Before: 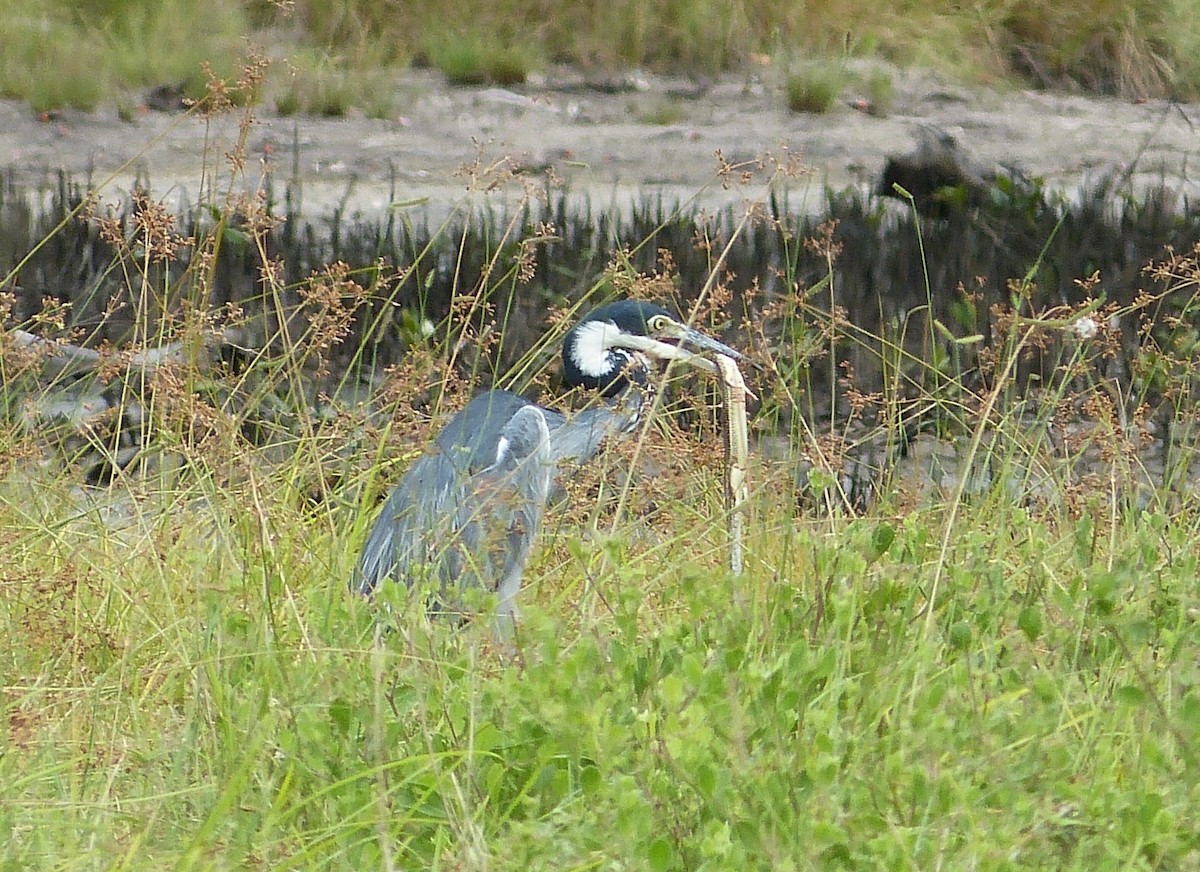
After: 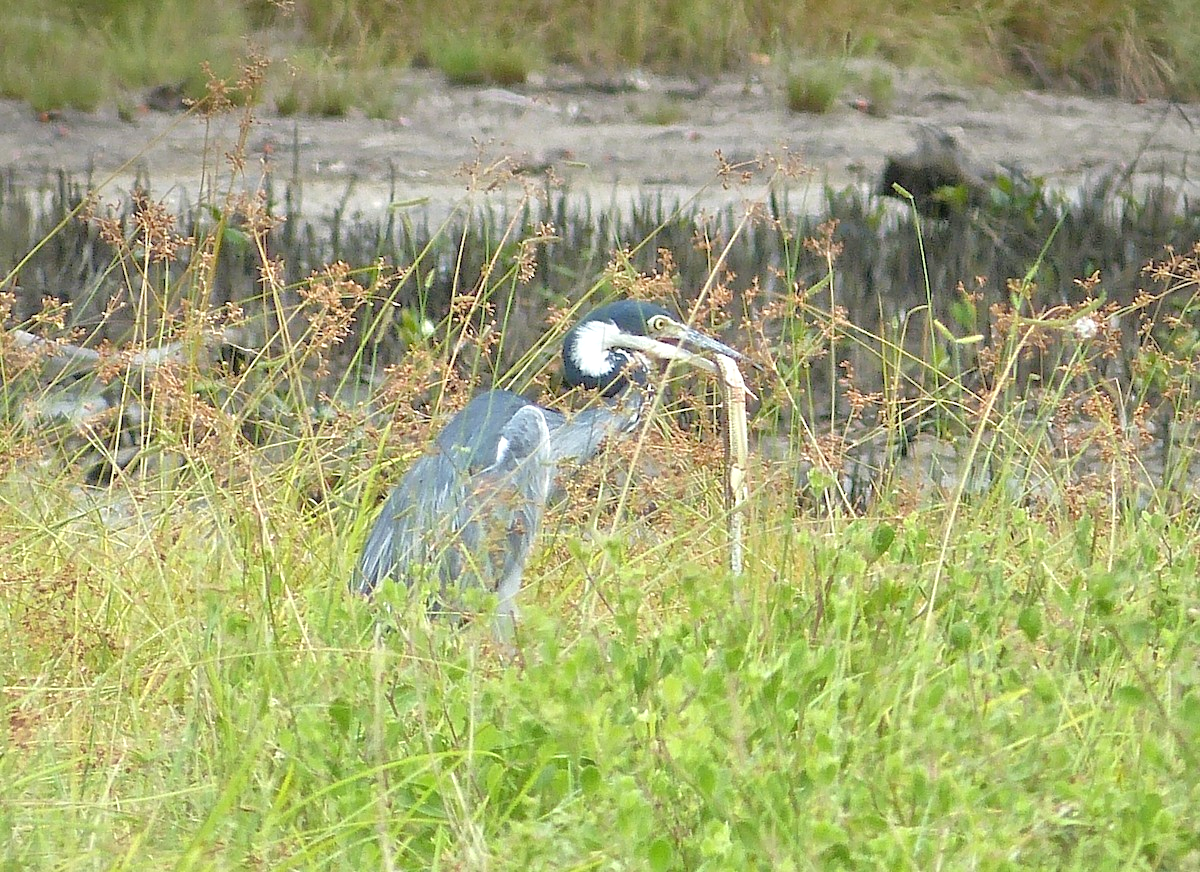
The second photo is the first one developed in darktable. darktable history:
exposure: exposure 0.3 EV, compensate highlight preservation false
vignetting: fall-off start 97.52%, fall-off radius 100%, brightness -0.574, saturation 0, center (-0.027, 0.404), width/height ratio 1.368, unbound false
tone equalizer: -7 EV 0.15 EV, -6 EV 0.6 EV, -5 EV 1.15 EV, -4 EV 1.33 EV, -3 EV 1.15 EV, -2 EV 0.6 EV, -1 EV 0.15 EV, mask exposure compensation -0.5 EV
